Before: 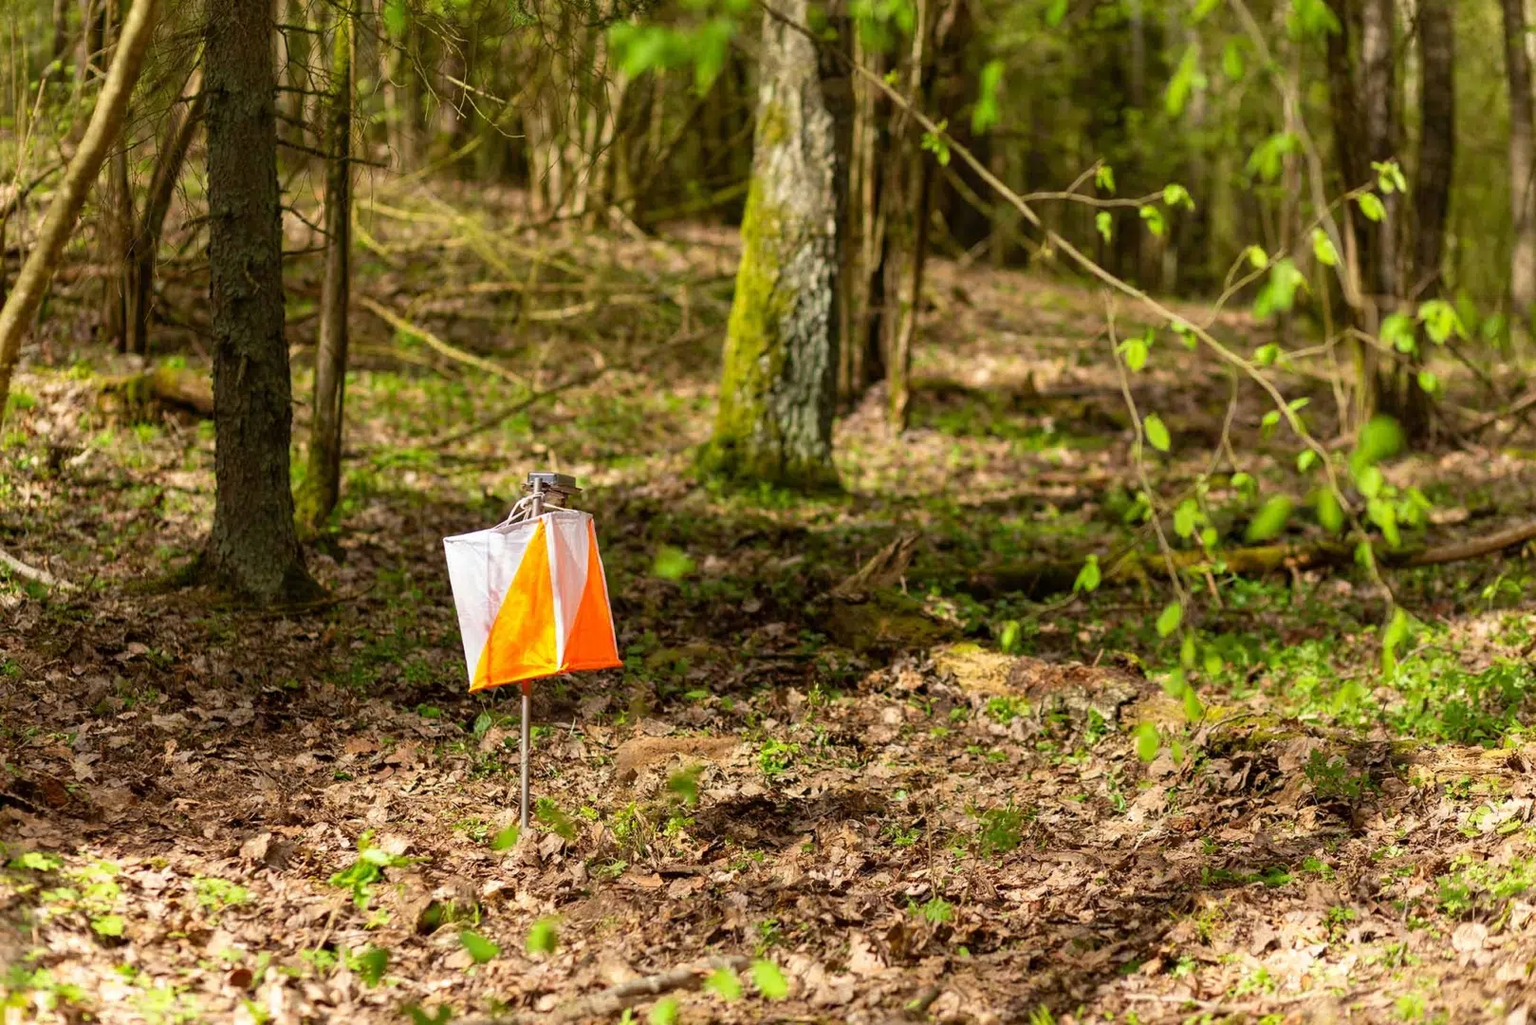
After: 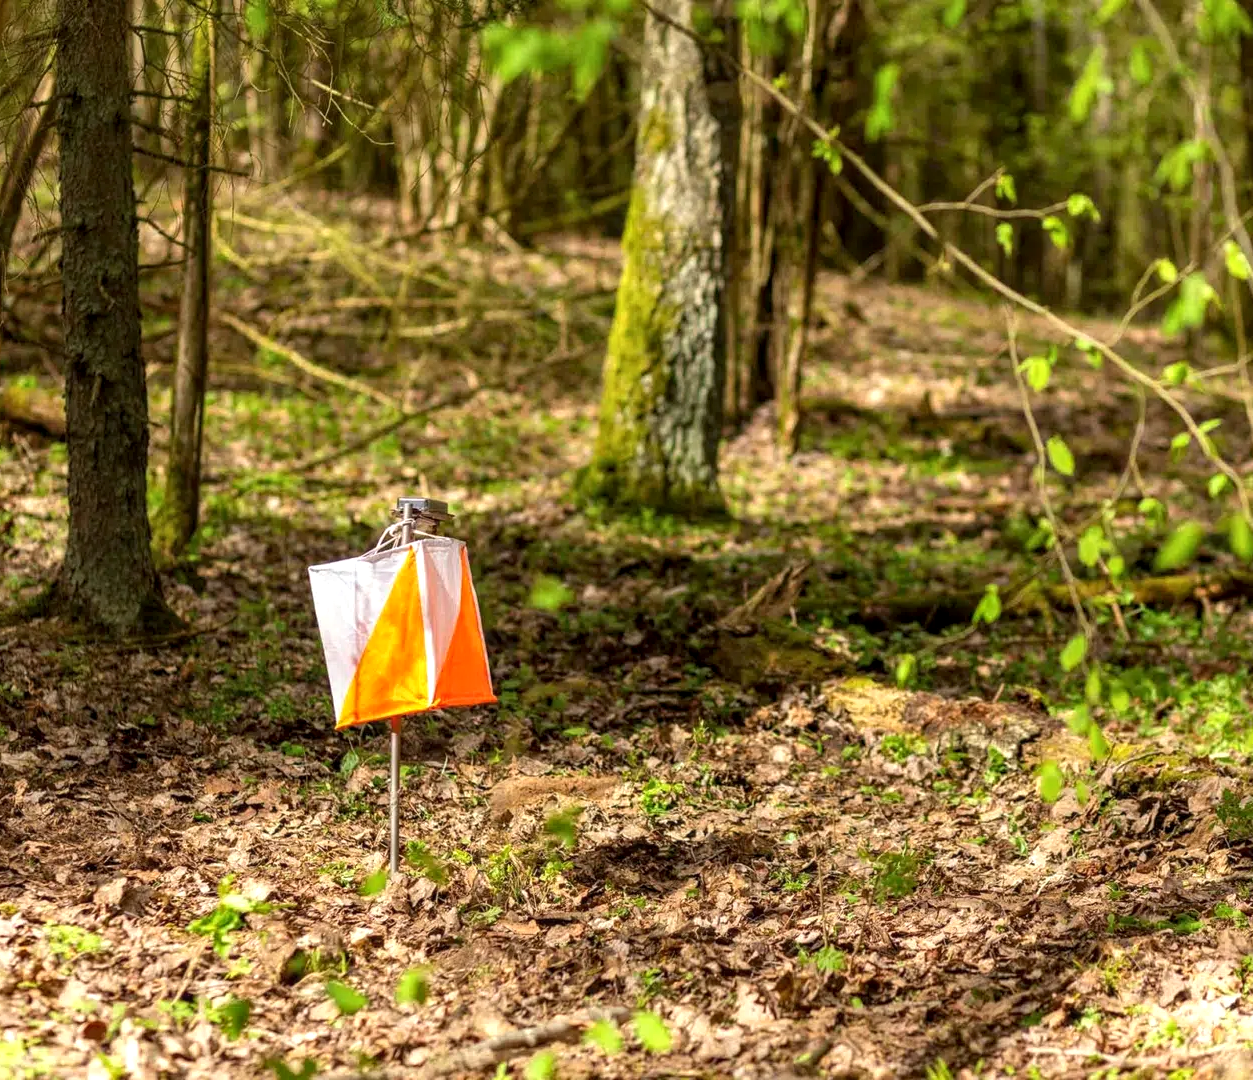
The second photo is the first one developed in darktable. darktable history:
crop: left 9.862%, right 12.704%
local contrast: on, module defaults
exposure: exposure 0.238 EV, compensate exposure bias true, compensate highlight preservation false
